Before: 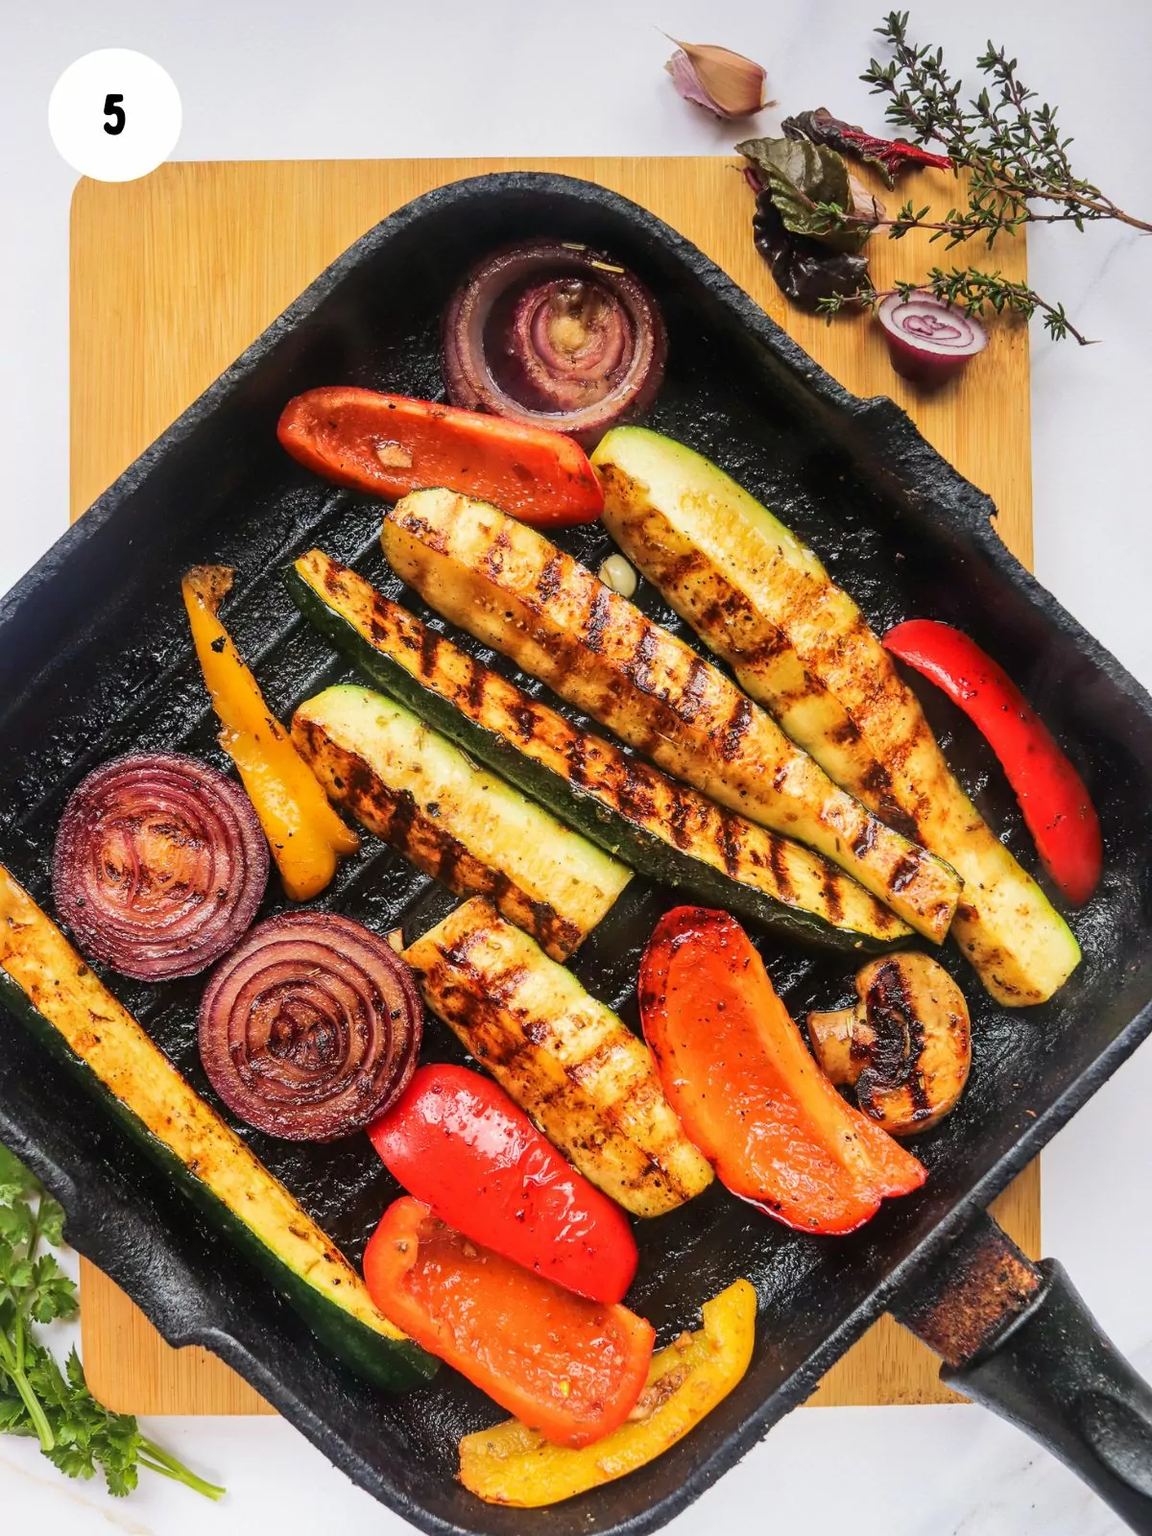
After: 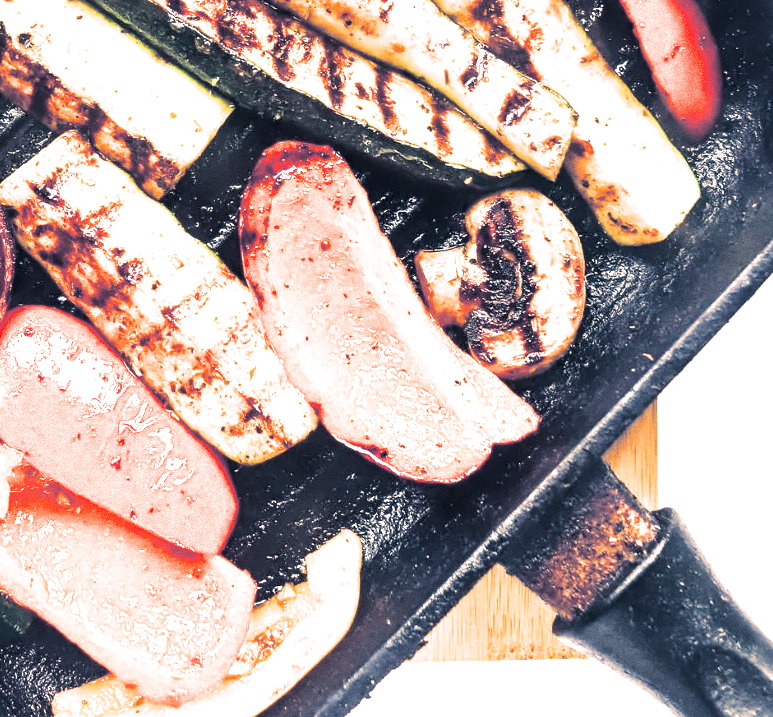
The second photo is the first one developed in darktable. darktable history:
grain: on, module defaults
exposure: black level correction 0, exposure 1.388 EV, compensate exposure bias true, compensate highlight preservation false
split-toning: shadows › hue 226.8°, shadows › saturation 0.56, highlights › hue 28.8°, balance -40, compress 0%
crop and rotate: left 35.509%, top 50.238%, bottom 4.934%
